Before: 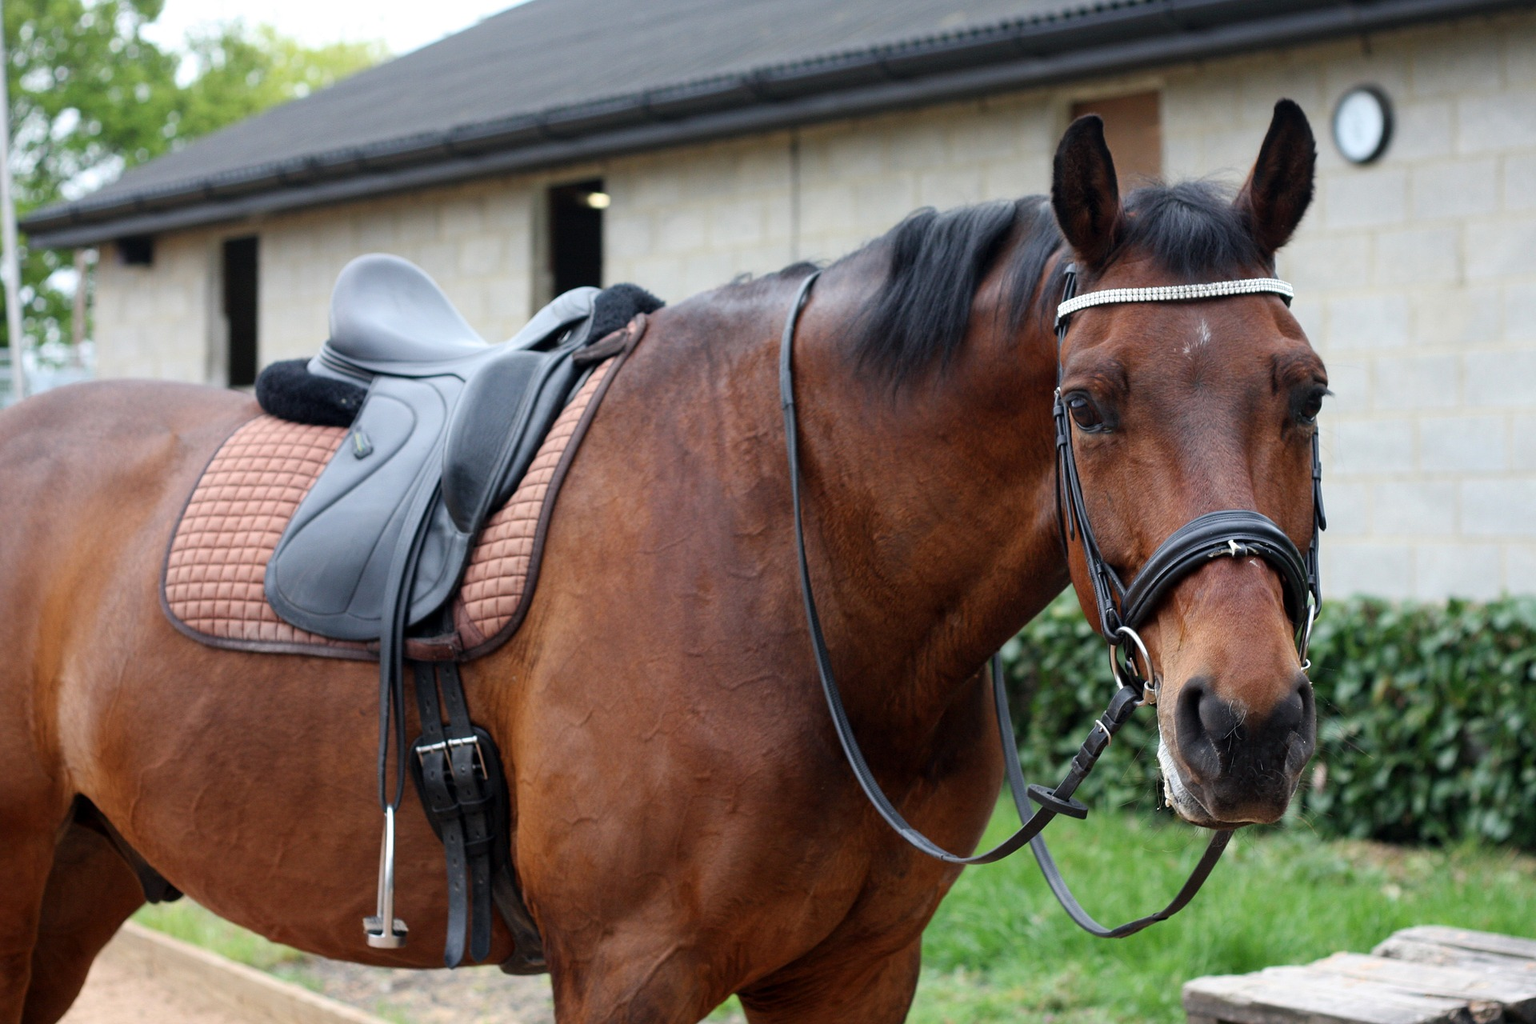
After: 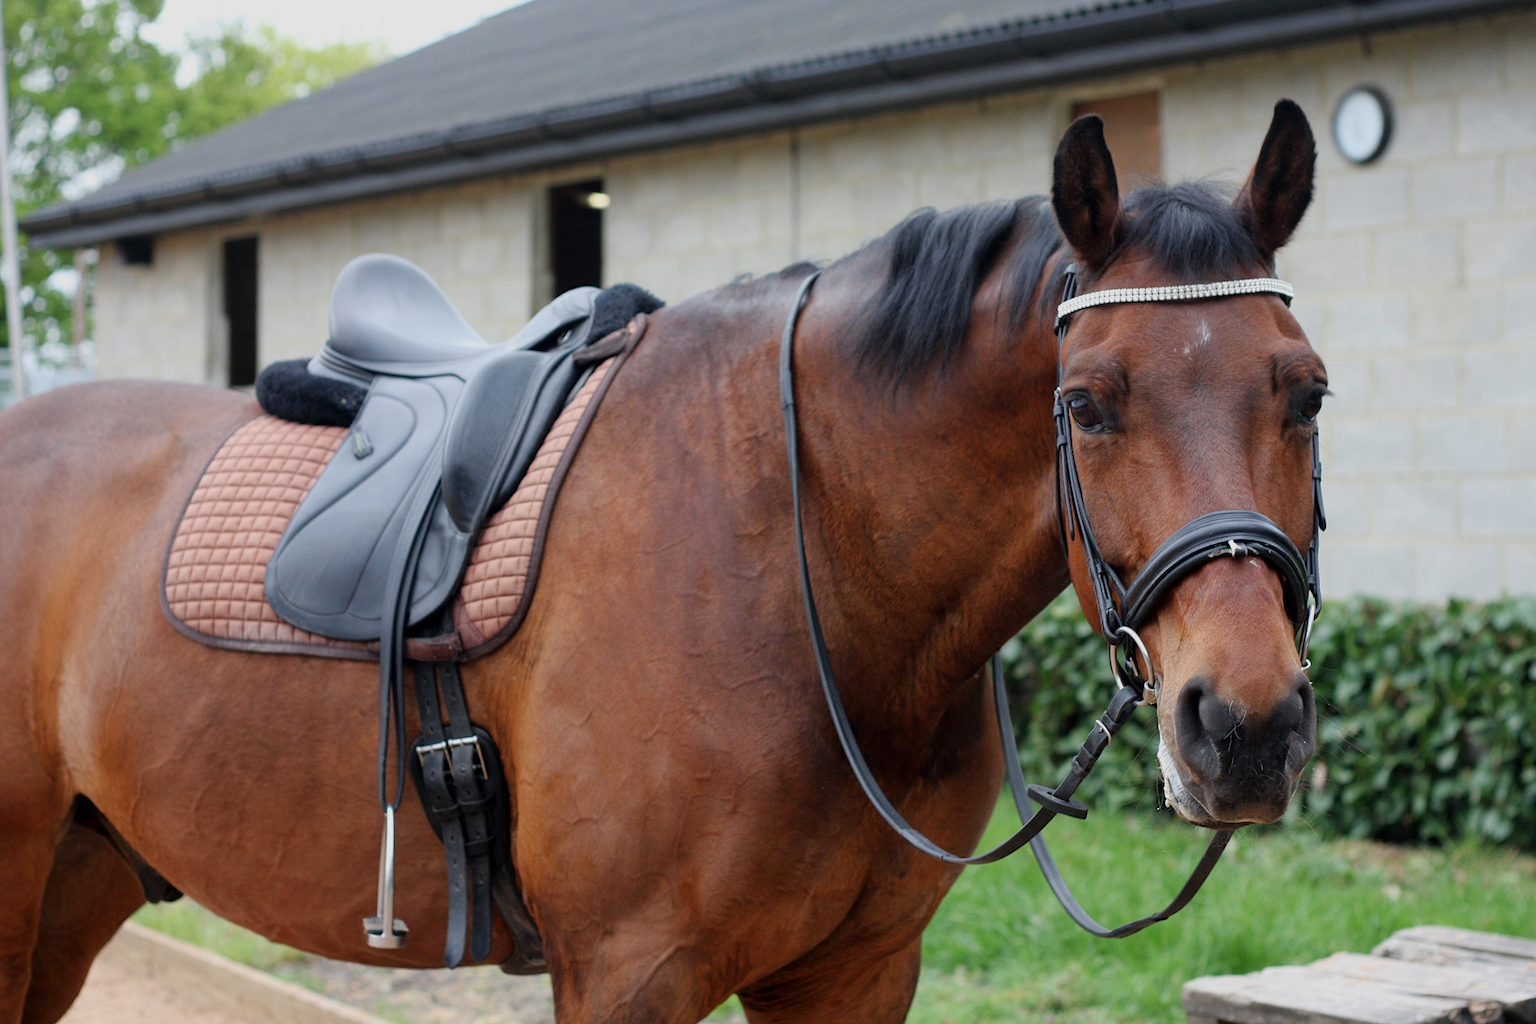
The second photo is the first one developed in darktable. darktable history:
color balance rgb: contrast -30%
filmic rgb: white relative exposure 2.34 EV, hardness 6.59
